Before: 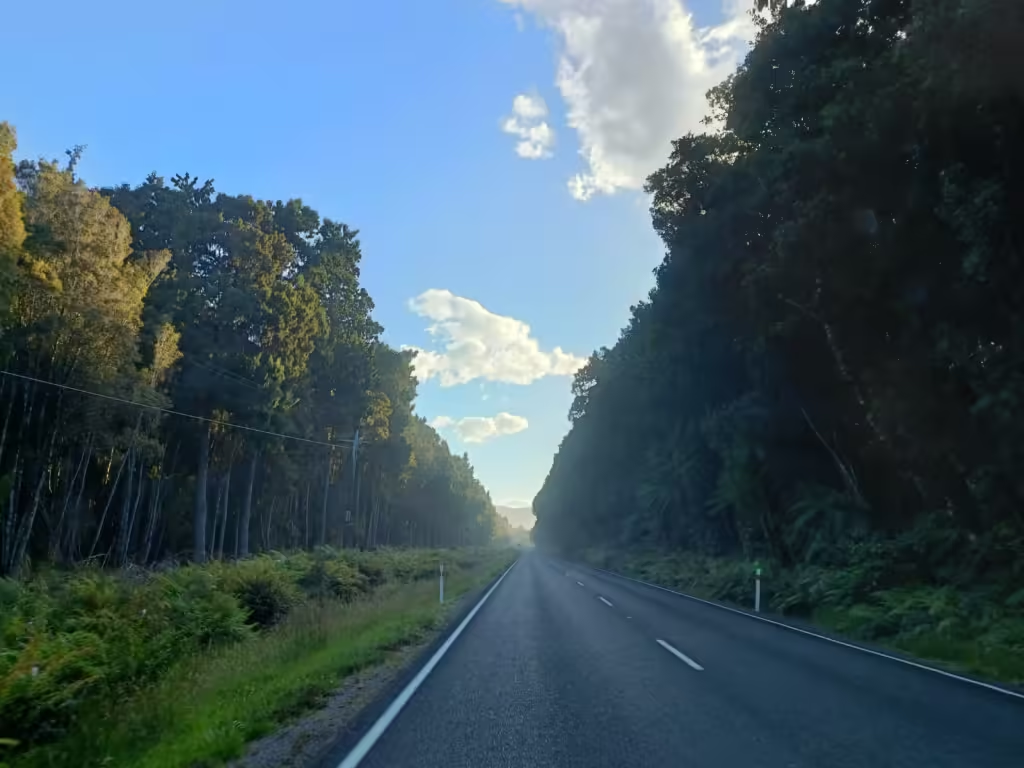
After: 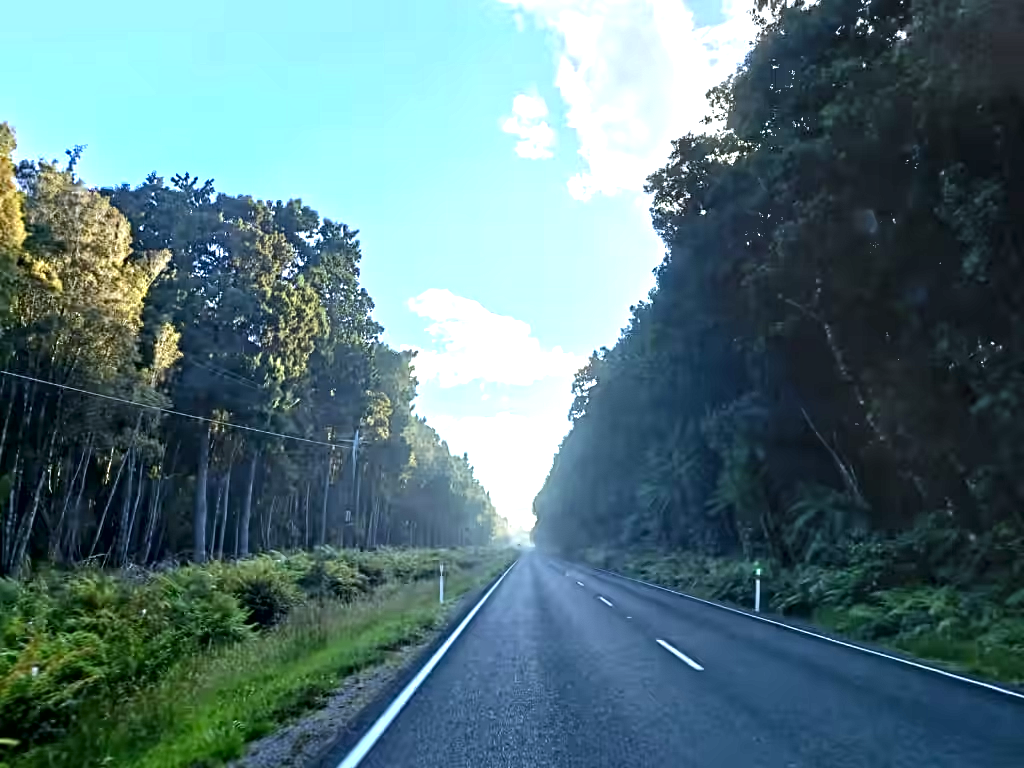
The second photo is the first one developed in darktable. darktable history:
exposure: black level correction 0, exposure 1.1 EV, compensate exposure bias true, compensate highlight preservation false
white balance: red 0.954, blue 1.079
contrast equalizer: octaves 7, y [[0.5, 0.542, 0.583, 0.625, 0.667, 0.708], [0.5 ×6], [0.5 ×6], [0 ×6], [0 ×6]]
contrast brightness saturation: contrast 0.03, brightness -0.04
